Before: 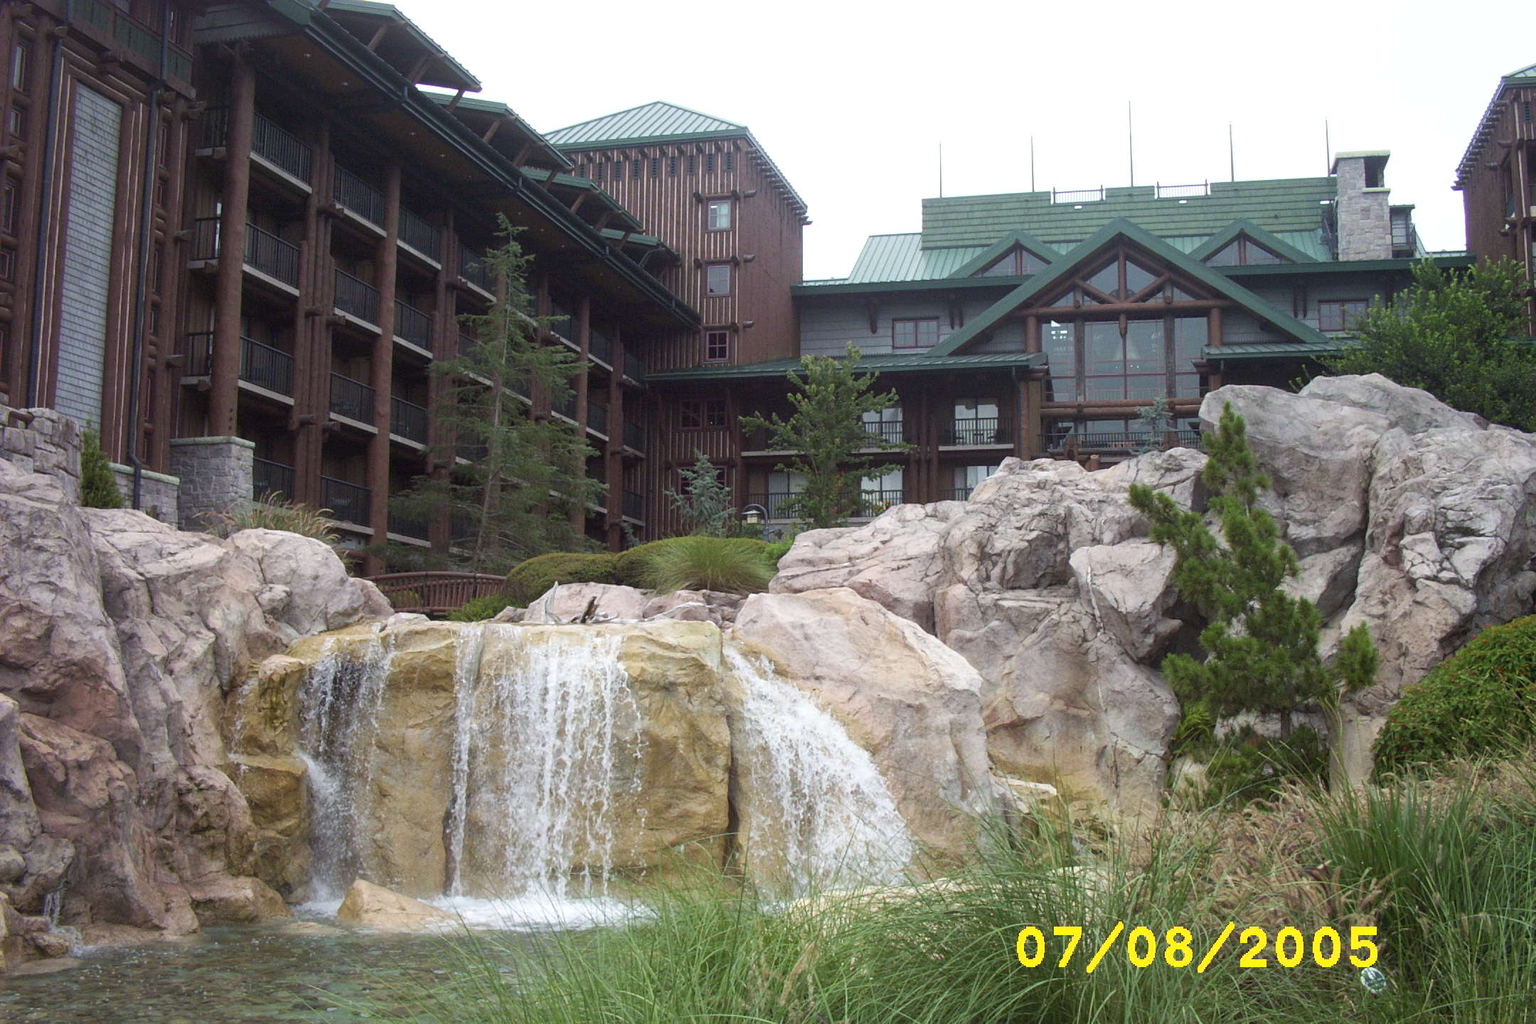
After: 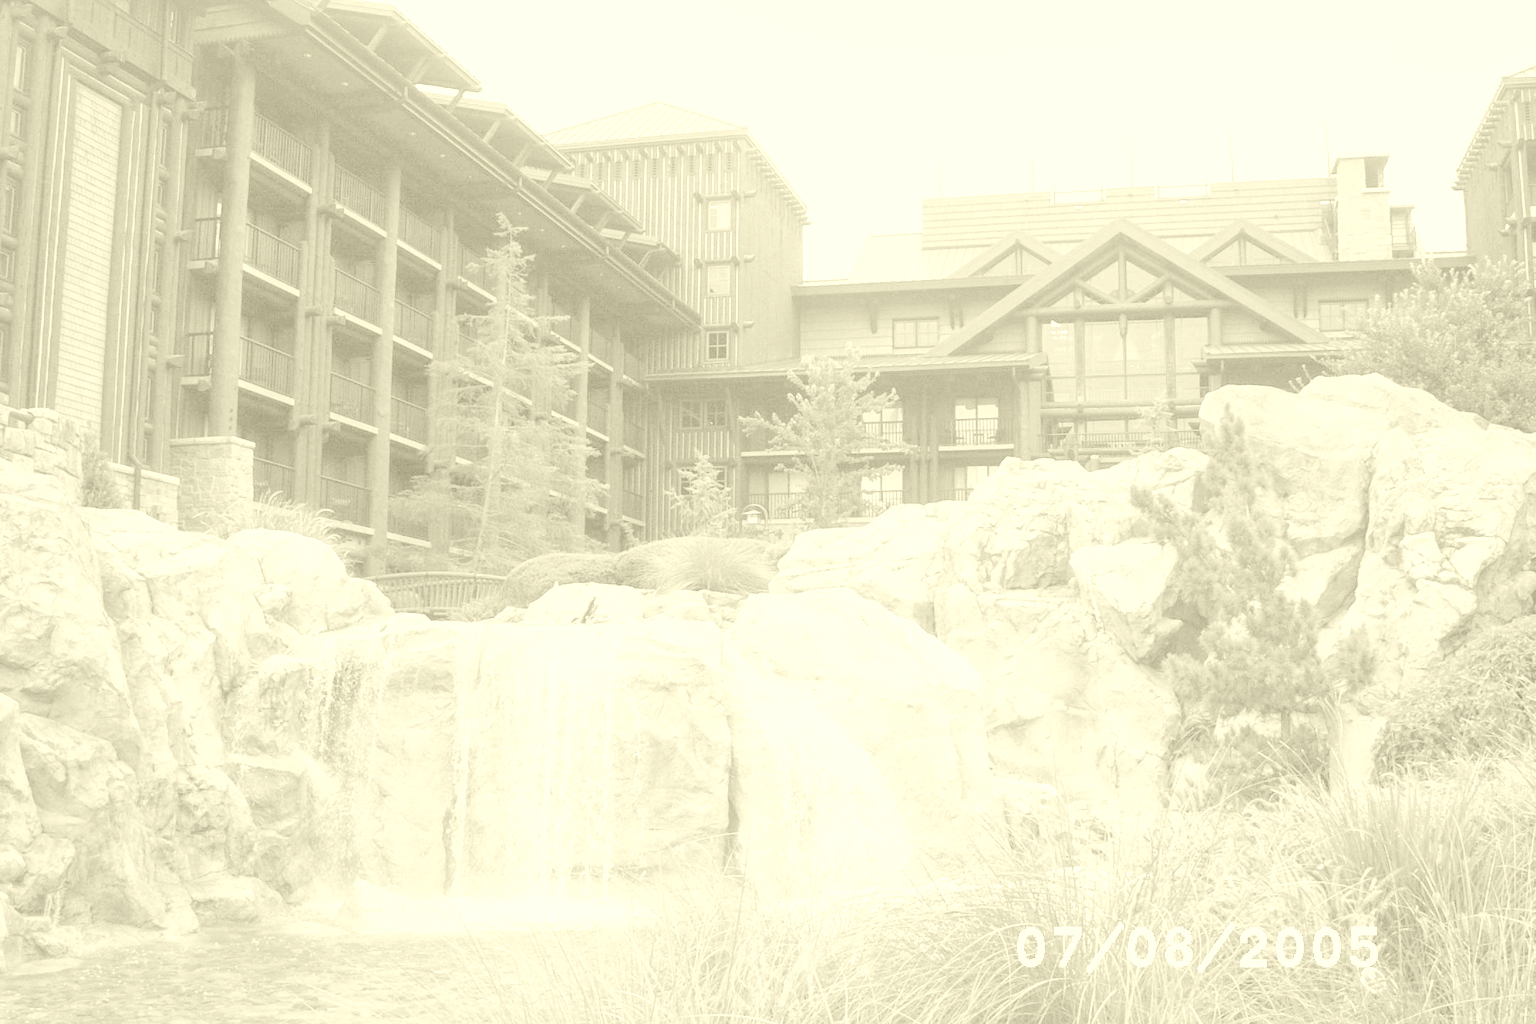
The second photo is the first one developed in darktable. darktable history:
color correction: highlights a* -9.35, highlights b* -23.15
filmic rgb: middle gray luminance 2.5%, black relative exposure -10 EV, white relative exposure 7 EV, threshold 6 EV, dynamic range scaling 10%, target black luminance 0%, hardness 3.19, latitude 44.39%, contrast 0.682, highlights saturation mix 5%, shadows ↔ highlights balance 13.63%, add noise in highlights 0, color science v3 (2019), use custom middle-gray values true, iterations of high-quality reconstruction 0, contrast in highlights soft, enable highlight reconstruction true
colorize: hue 43.2°, saturation 40%, version 1
local contrast: highlights 100%, shadows 100%, detail 131%, midtone range 0.2
